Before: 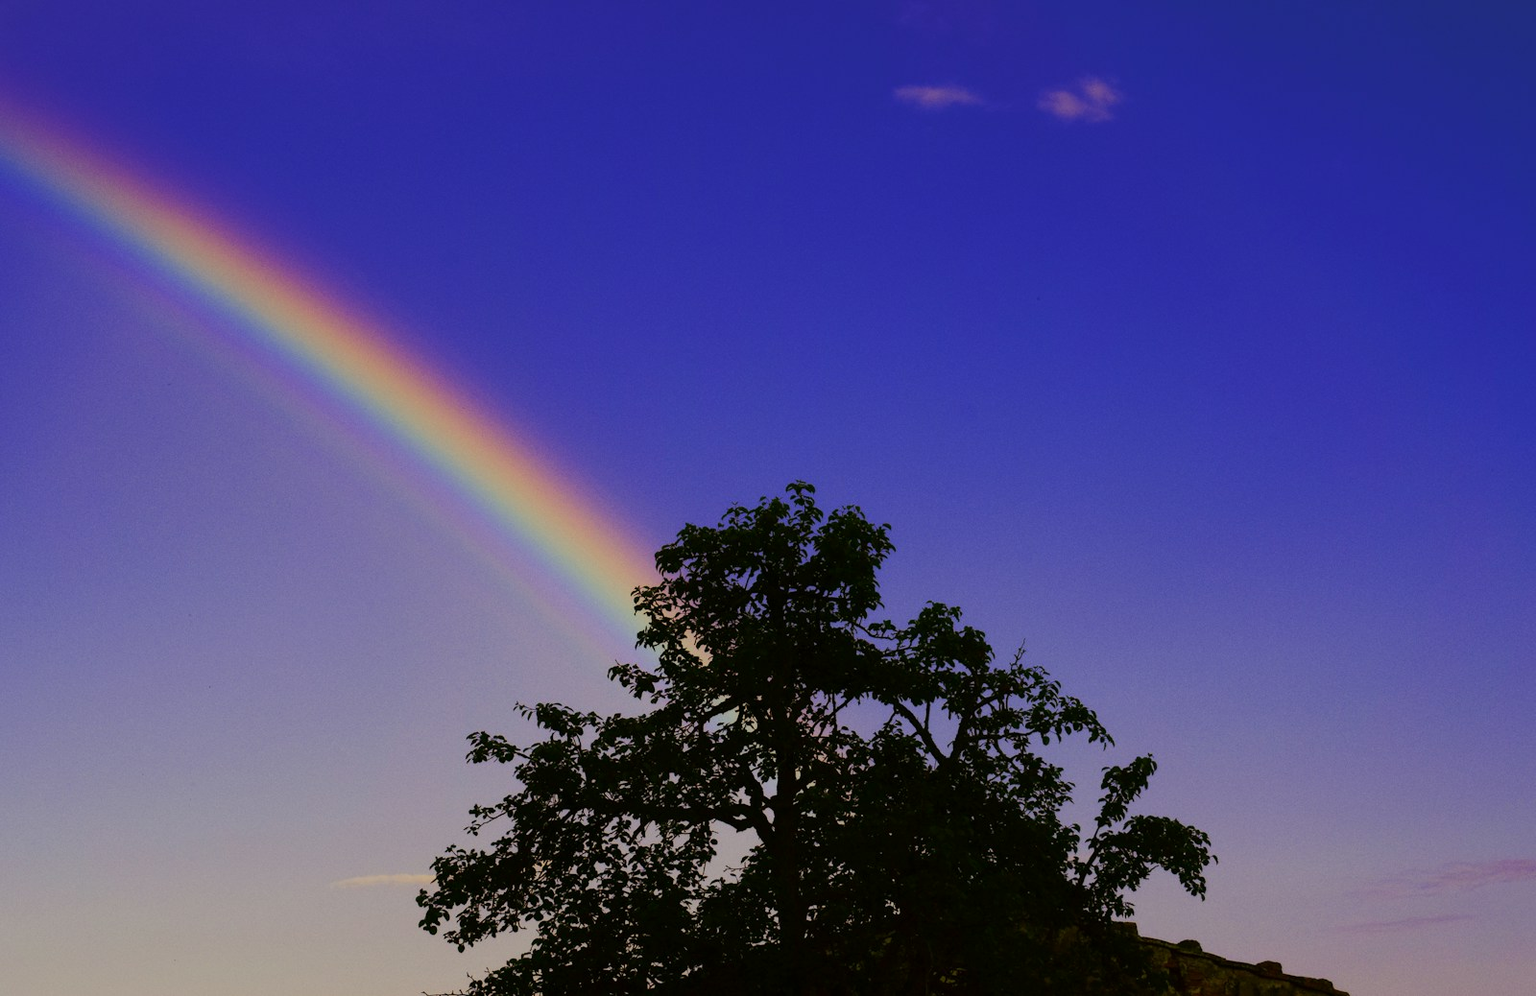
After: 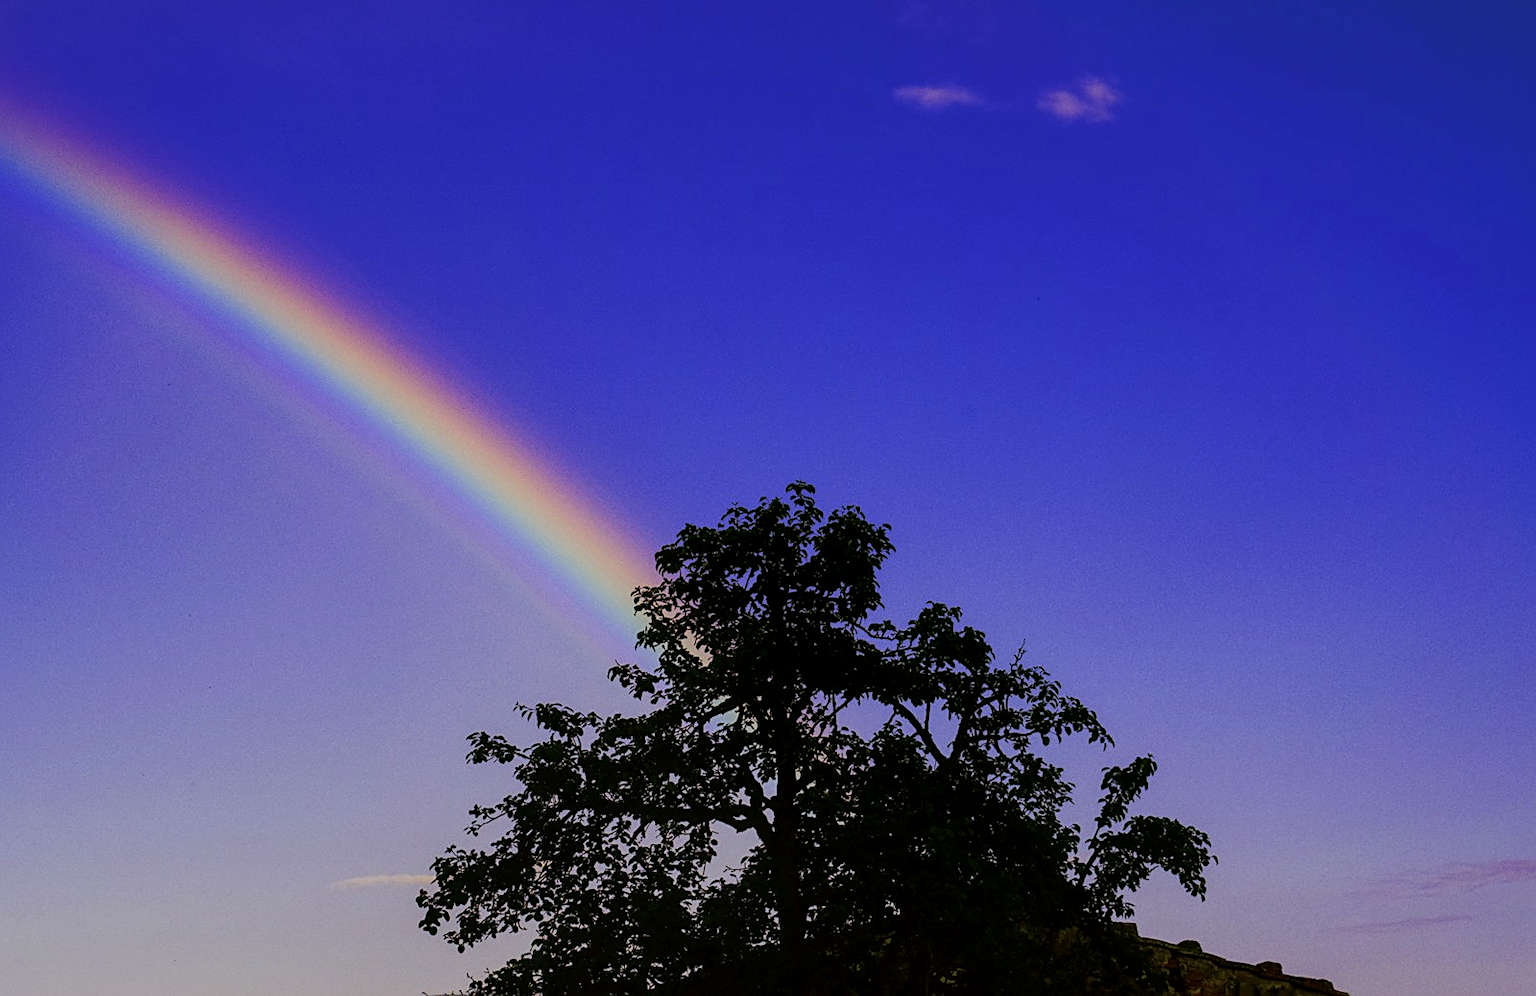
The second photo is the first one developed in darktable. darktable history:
sharpen: on, module defaults
white balance: red 0.967, blue 1.119, emerald 0.756
local contrast: detail 130%
